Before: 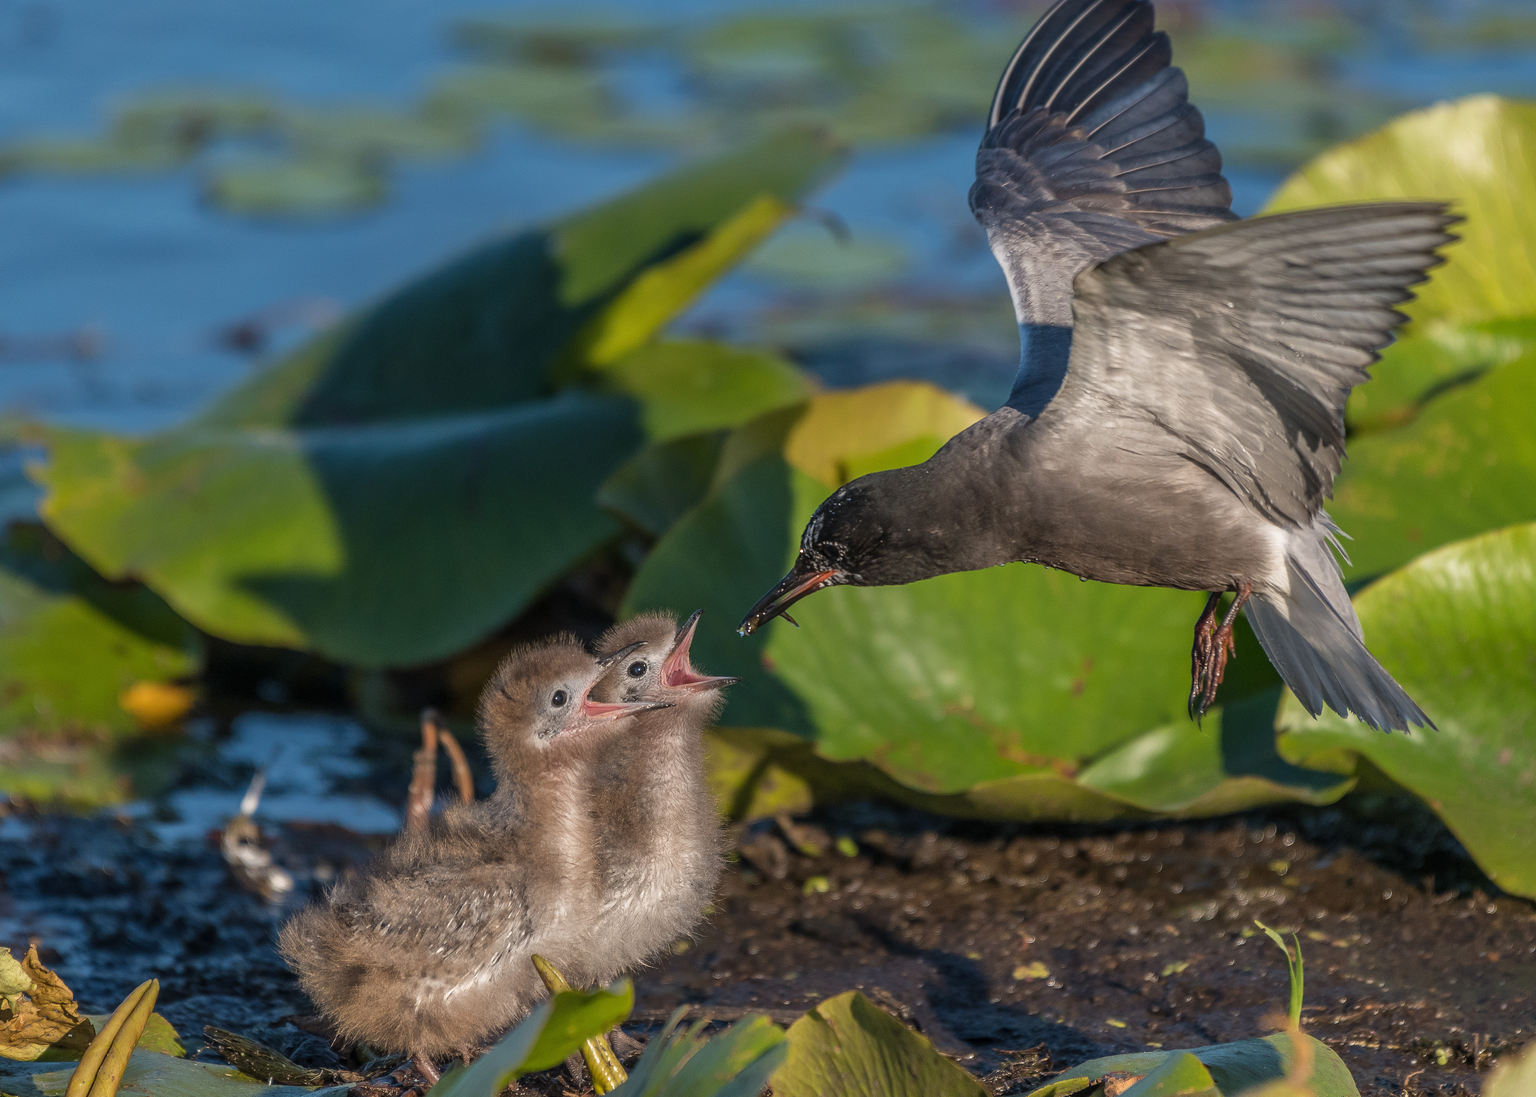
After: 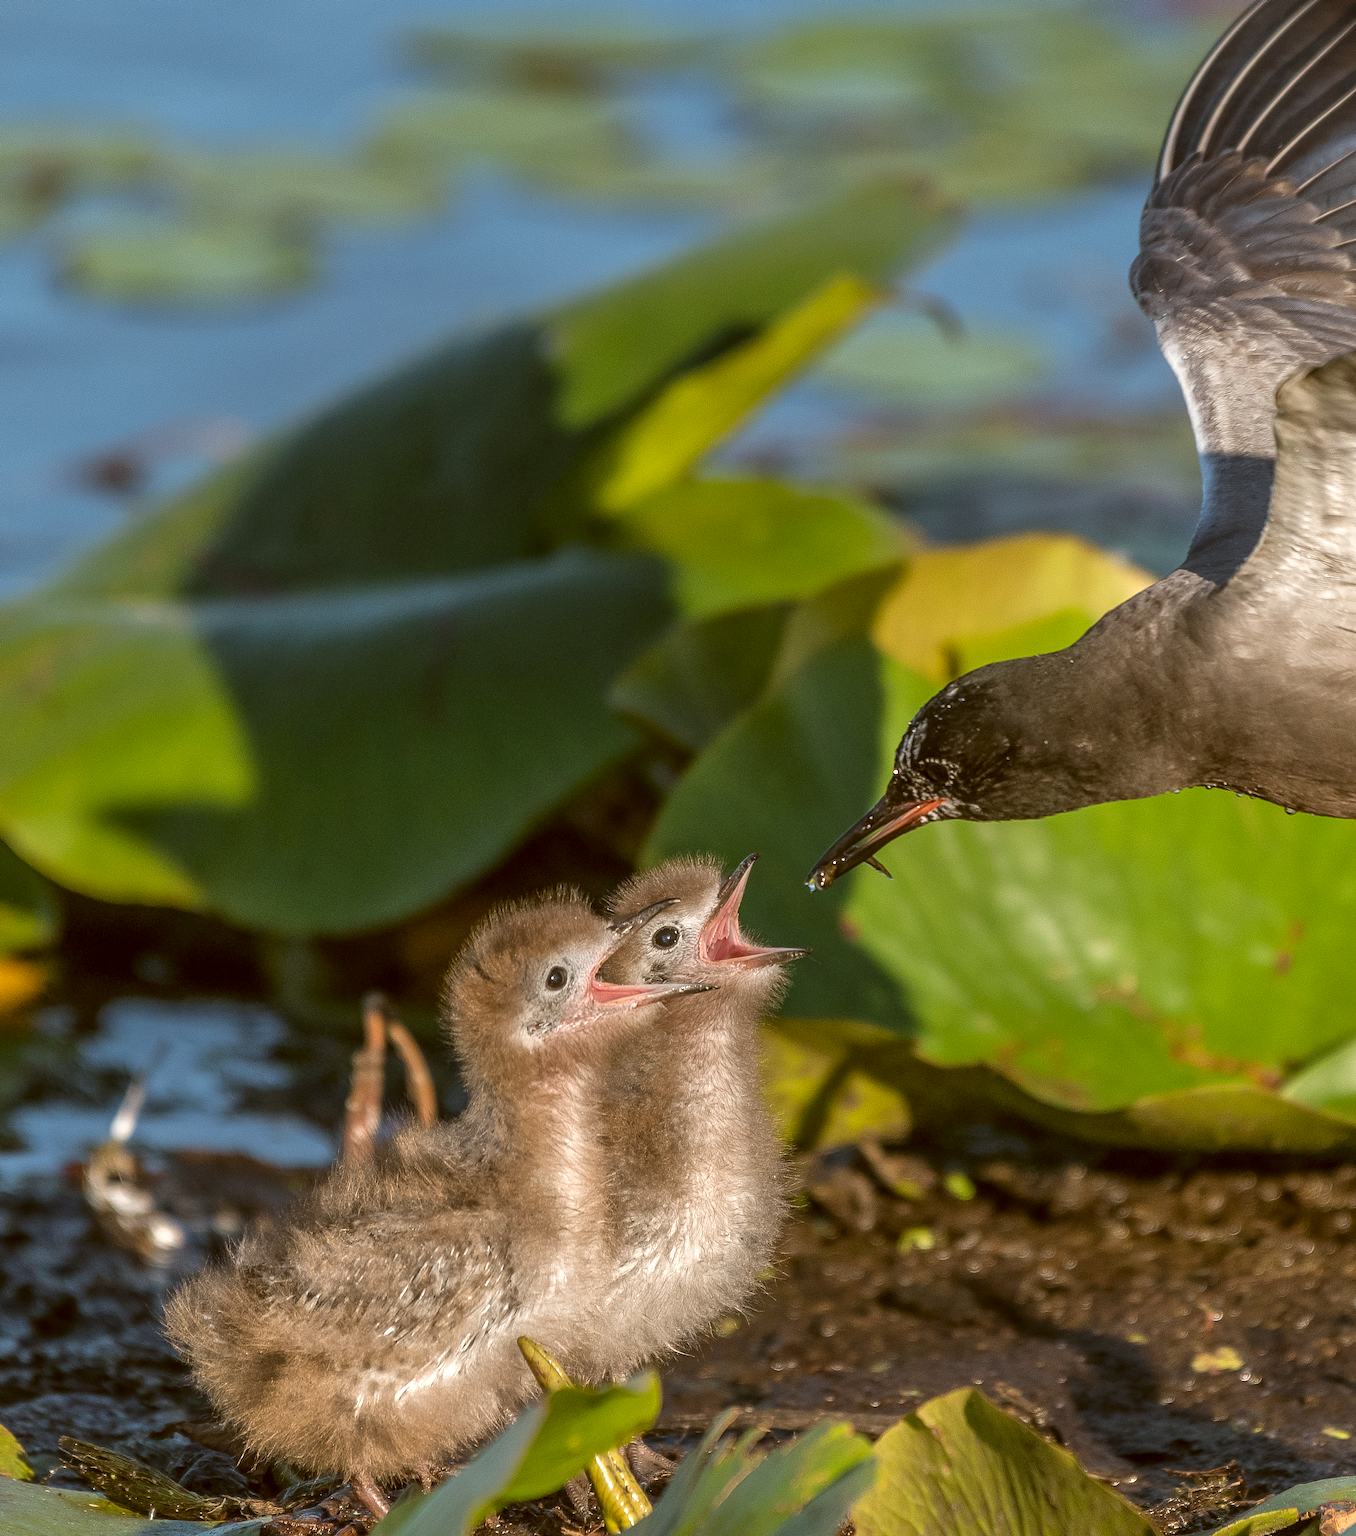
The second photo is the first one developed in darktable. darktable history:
exposure: black level correction 0.001, exposure 0.499 EV, compensate highlight preservation false
crop: left 10.56%, right 26.339%
color correction: highlights a* -0.597, highlights b* 0.169, shadows a* 4.6, shadows b* 20.84
